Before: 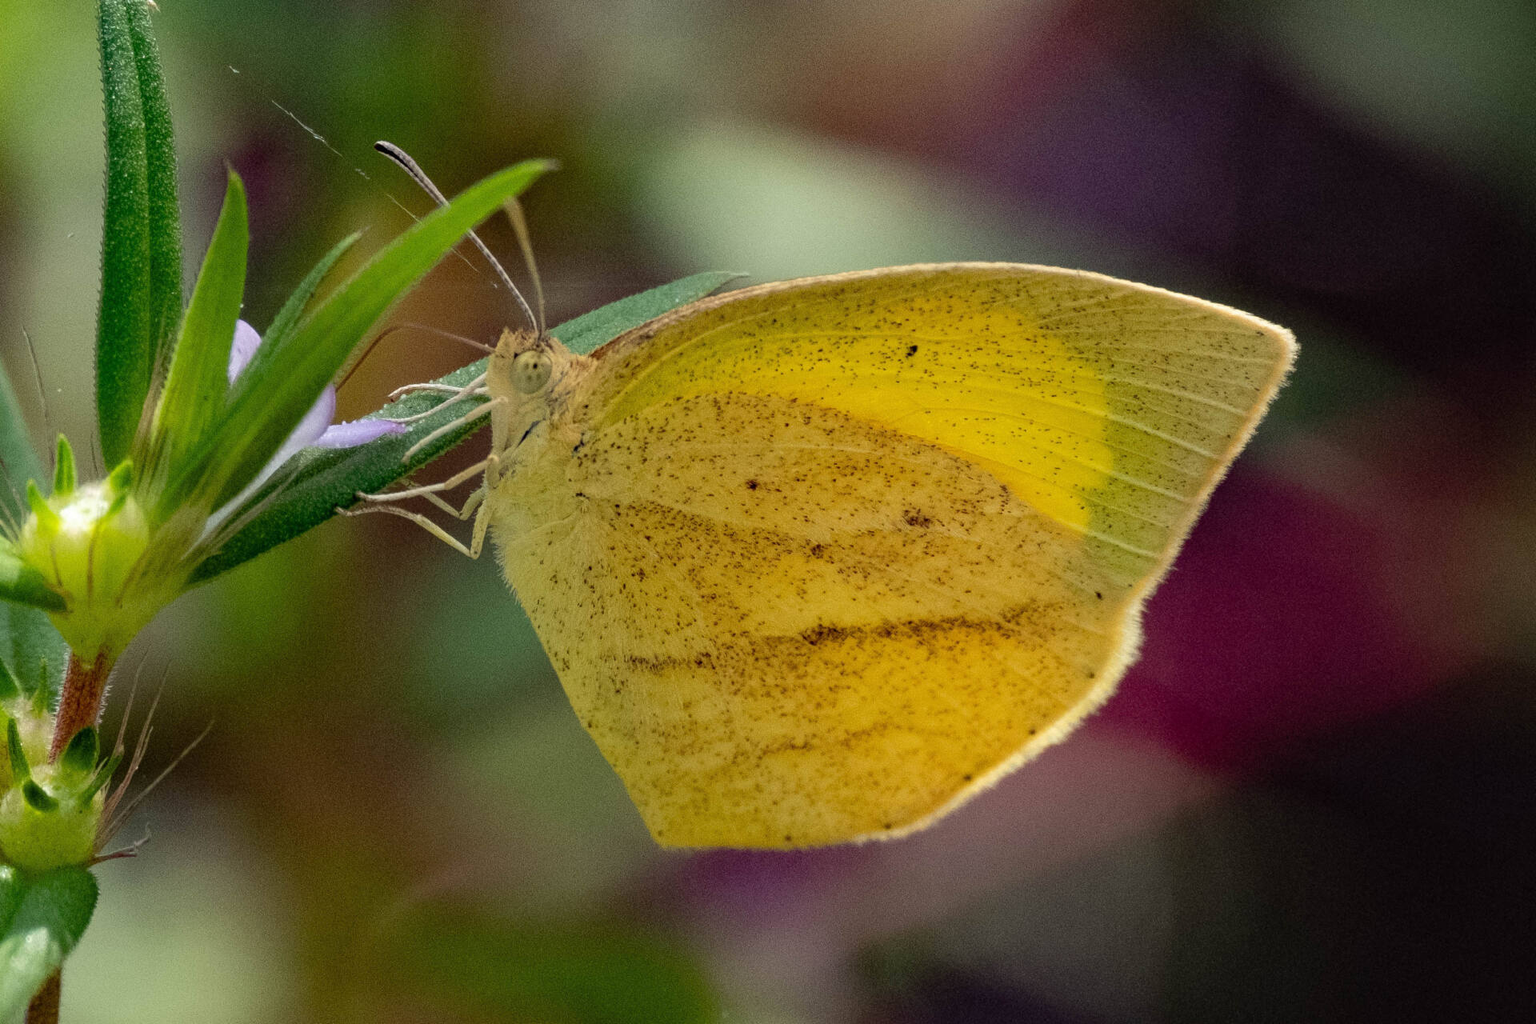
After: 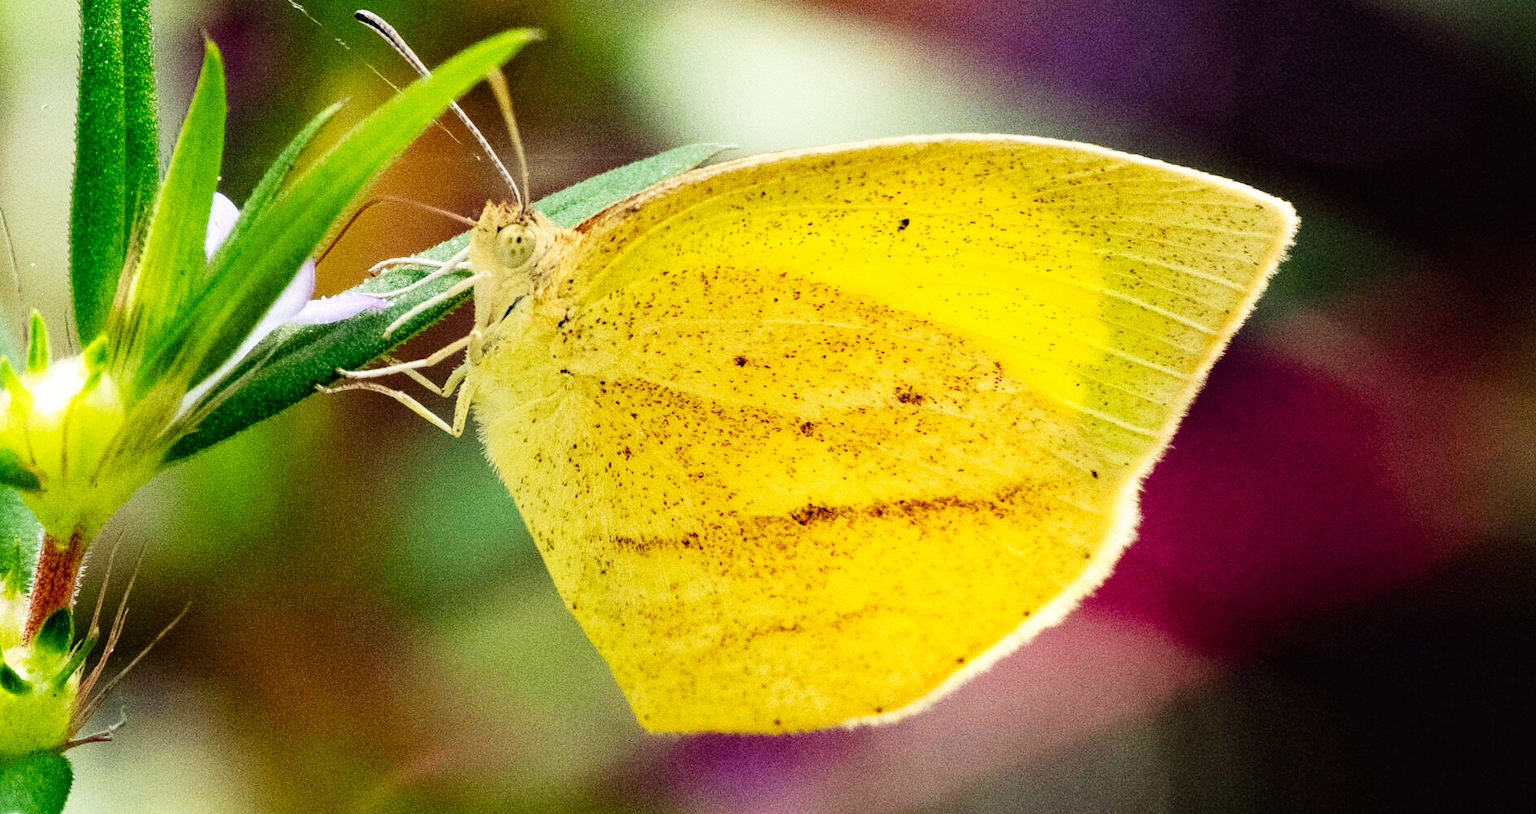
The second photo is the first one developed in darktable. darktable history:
crop and rotate: left 1.814%, top 12.818%, right 0.25%, bottom 9.225%
base curve: curves: ch0 [(0, 0) (0.007, 0.004) (0.027, 0.03) (0.046, 0.07) (0.207, 0.54) (0.442, 0.872) (0.673, 0.972) (1, 1)], preserve colors none
